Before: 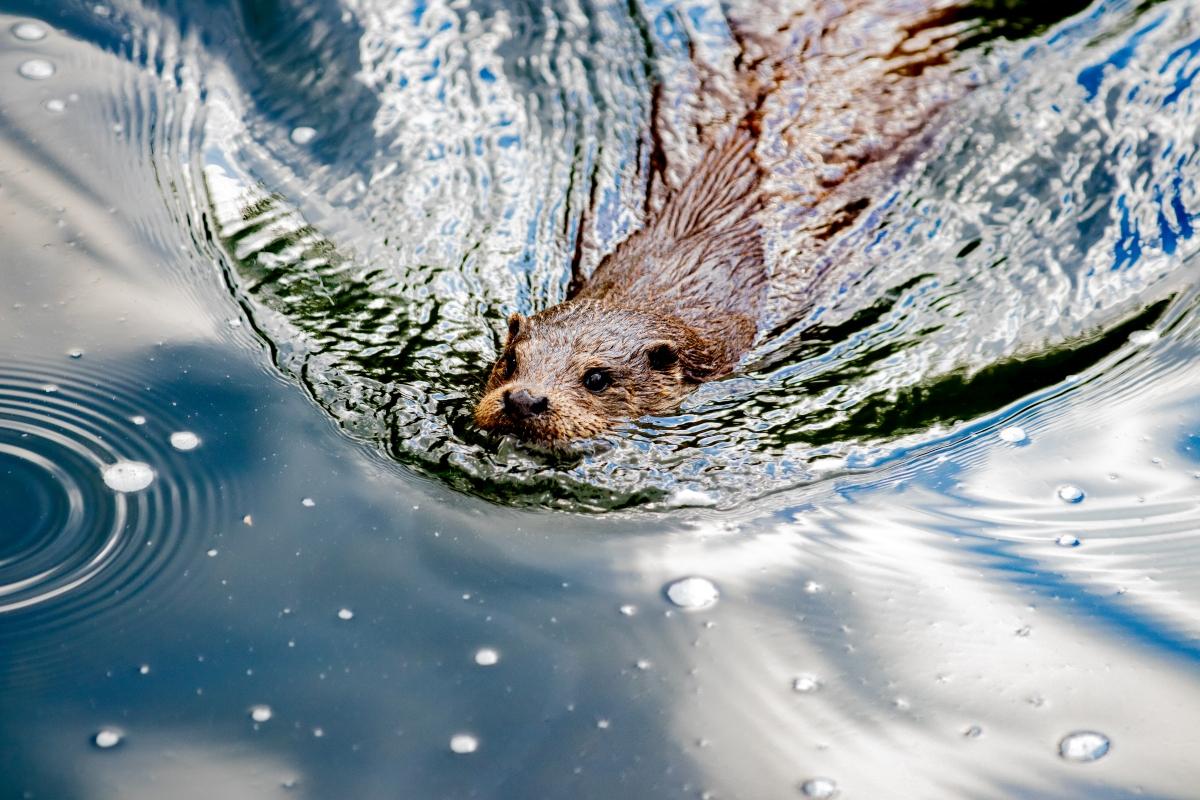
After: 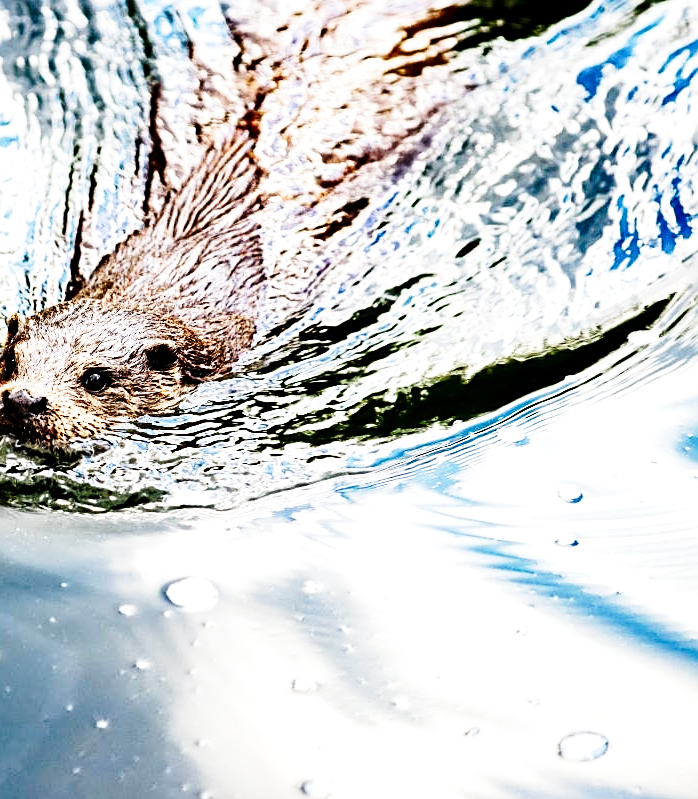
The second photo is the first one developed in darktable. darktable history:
crop: left 41.789%
contrast brightness saturation: contrast 0.015, saturation -0.066
base curve: curves: ch0 [(0, 0) (0.028, 0.03) (0.121, 0.232) (0.46, 0.748) (0.859, 0.968) (1, 1)], preserve colors none
tone equalizer: -8 EV -0.749 EV, -7 EV -0.675 EV, -6 EV -0.625 EV, -5 EV -0.37 EV, -3 EV 0.403 EV, -2 EV 0.6 EV, -1 EV 0.698 EV, +0 EV 0.744 EV, edges refinement/feathering 500, mask exposure compensation -1.57 EV, preserve details no
sharpen: amount 0.498
shadows and highlights: shadows 19.91, highlights -20.74, soften with gaussian
